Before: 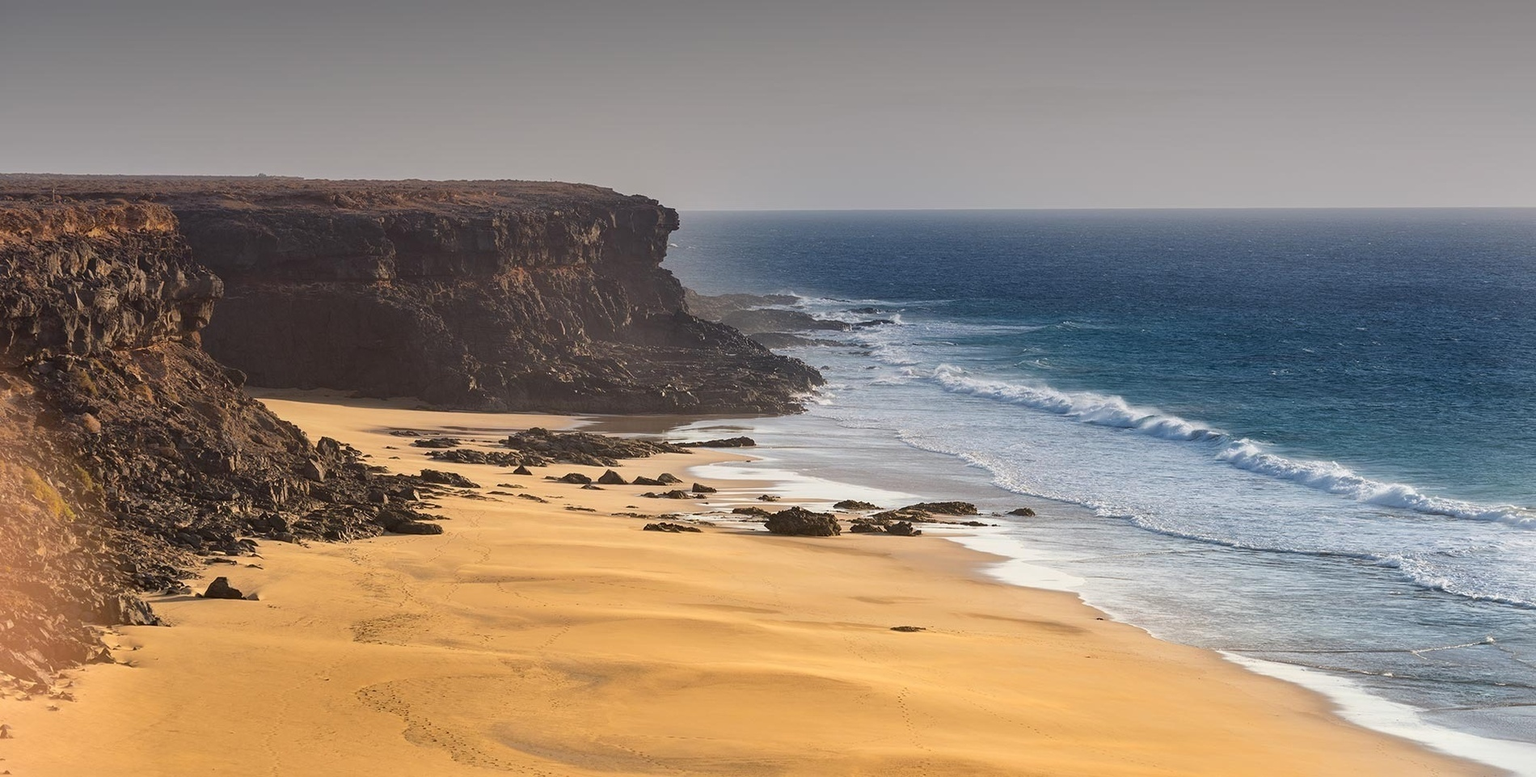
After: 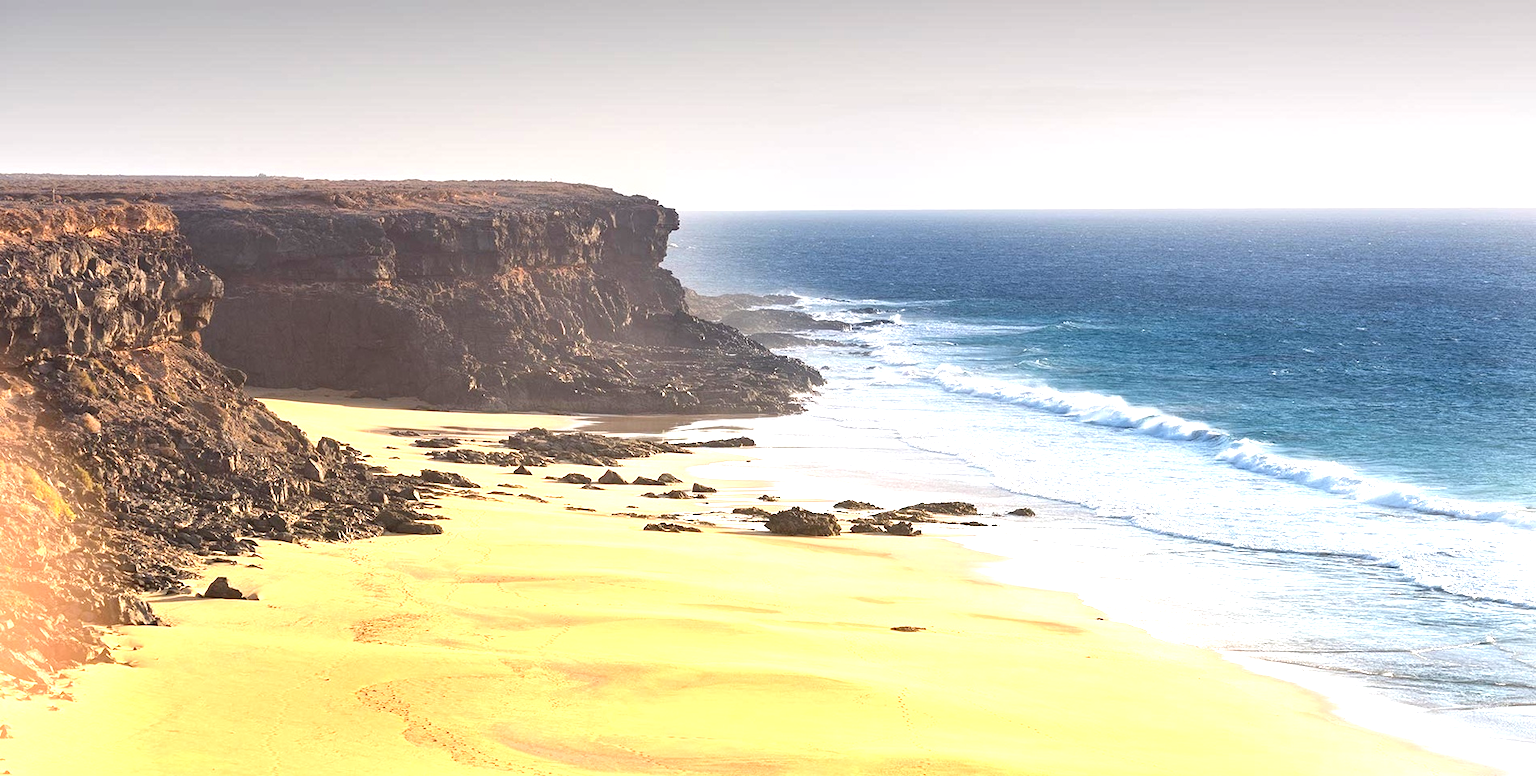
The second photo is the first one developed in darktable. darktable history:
exposure: black level correction 0, exposure 1.458 EV, compensate highlight preservation false
